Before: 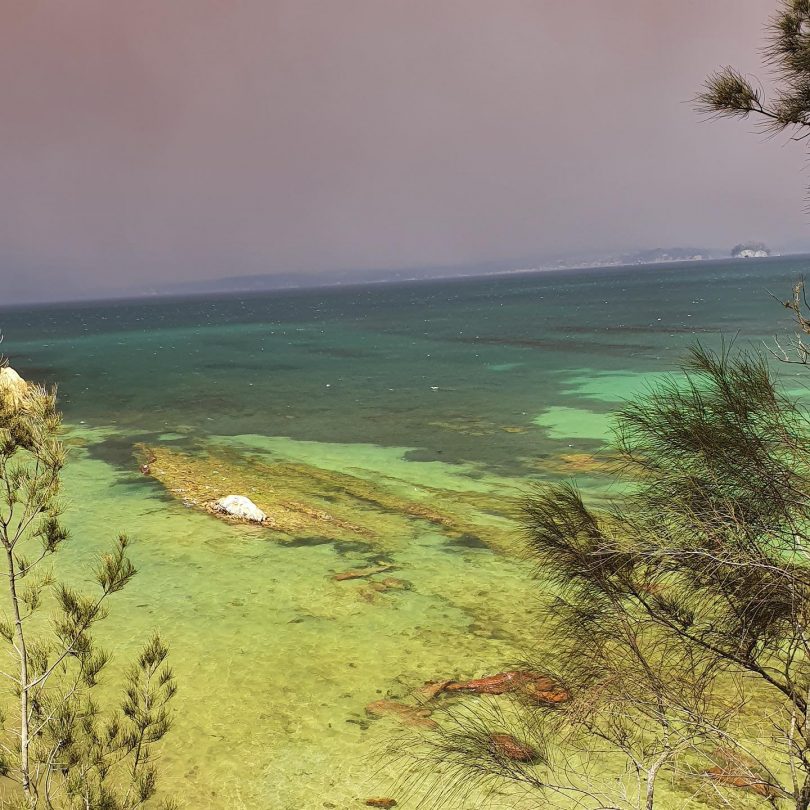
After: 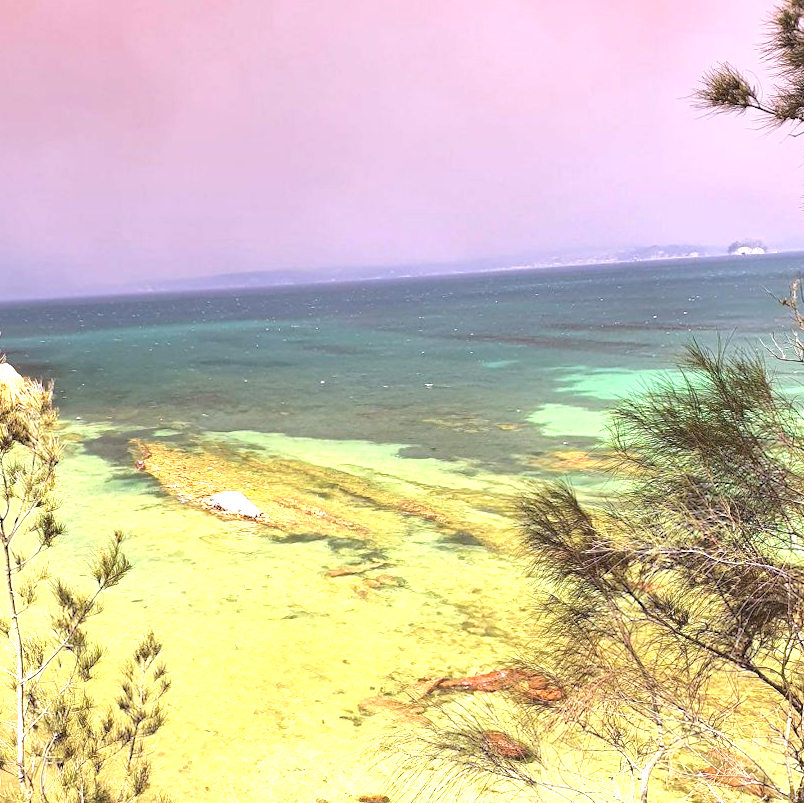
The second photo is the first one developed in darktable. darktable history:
white balance: red 1.066, blue 1.119
rotate and perspective: rotation 0.192°, lens shift (horizontal) -0.015, crop left 0.005, crop right 0.996, crop top 0.006, crop bottom 0.99
exposure: black level correction 0, exposure 1.2 EV, compensate exposure bias true, compensate highlight preservation false
